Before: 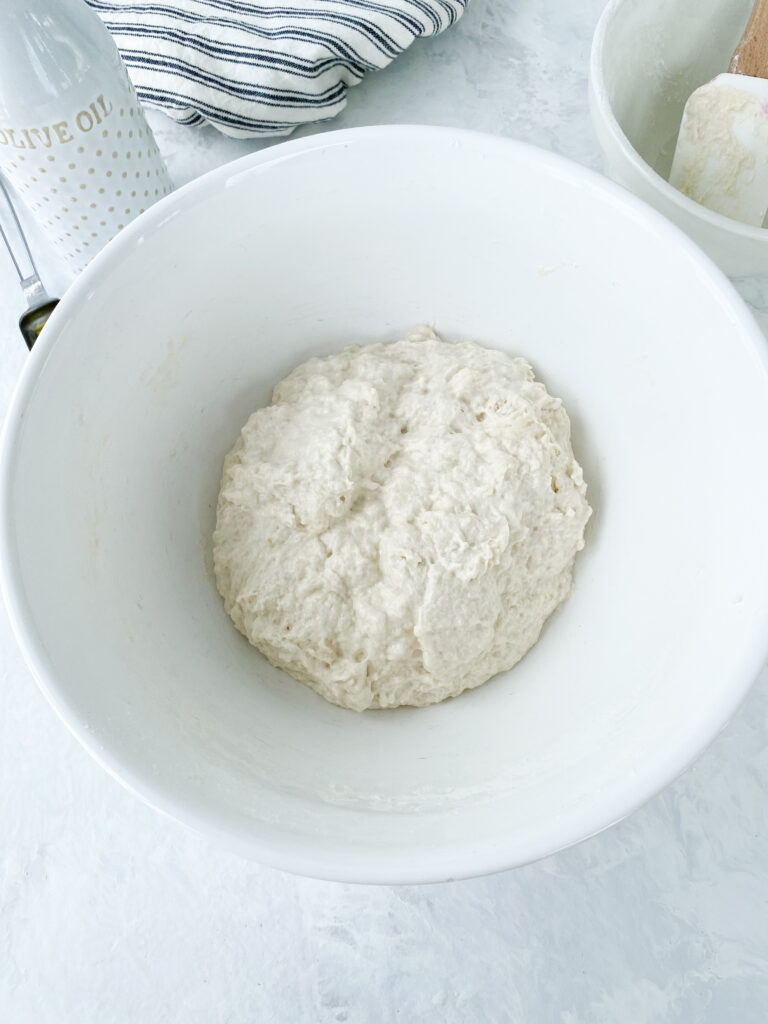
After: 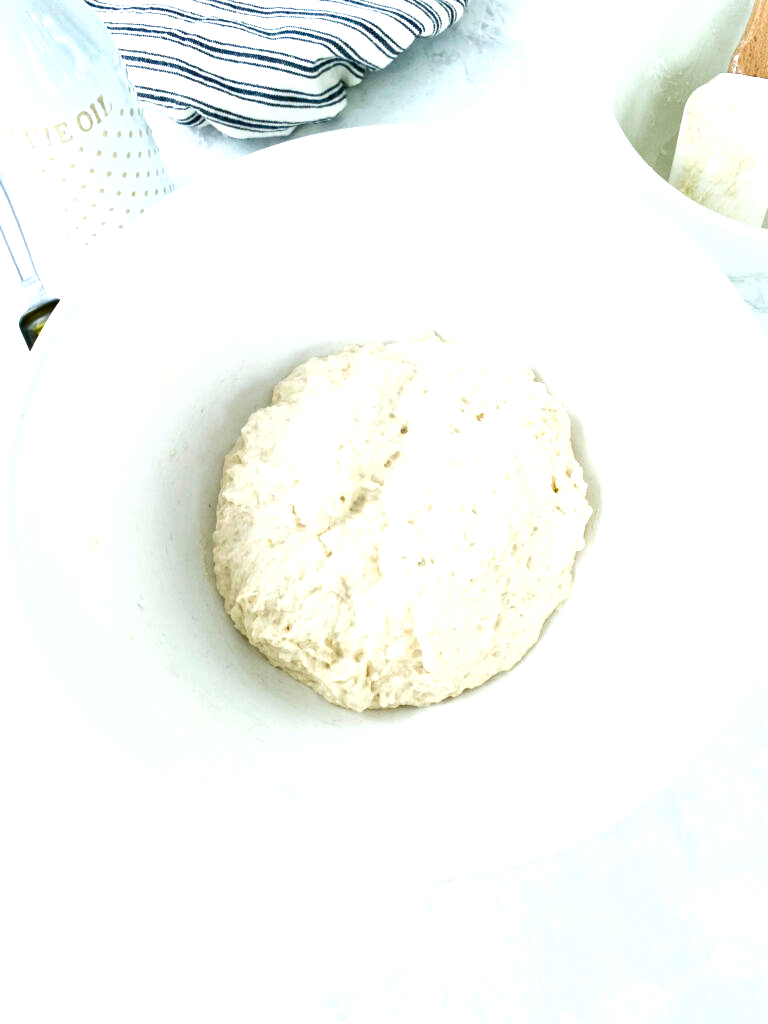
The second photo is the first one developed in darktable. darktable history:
exposure: exposure 0.921 EV, compensate highlight preservation false
color balance rgb: perceptual saturation grading › global saturation 20%, global vibrance 20%
shadows and highlights: shadows 37.27, highlights -28.18, soften with gaussian
